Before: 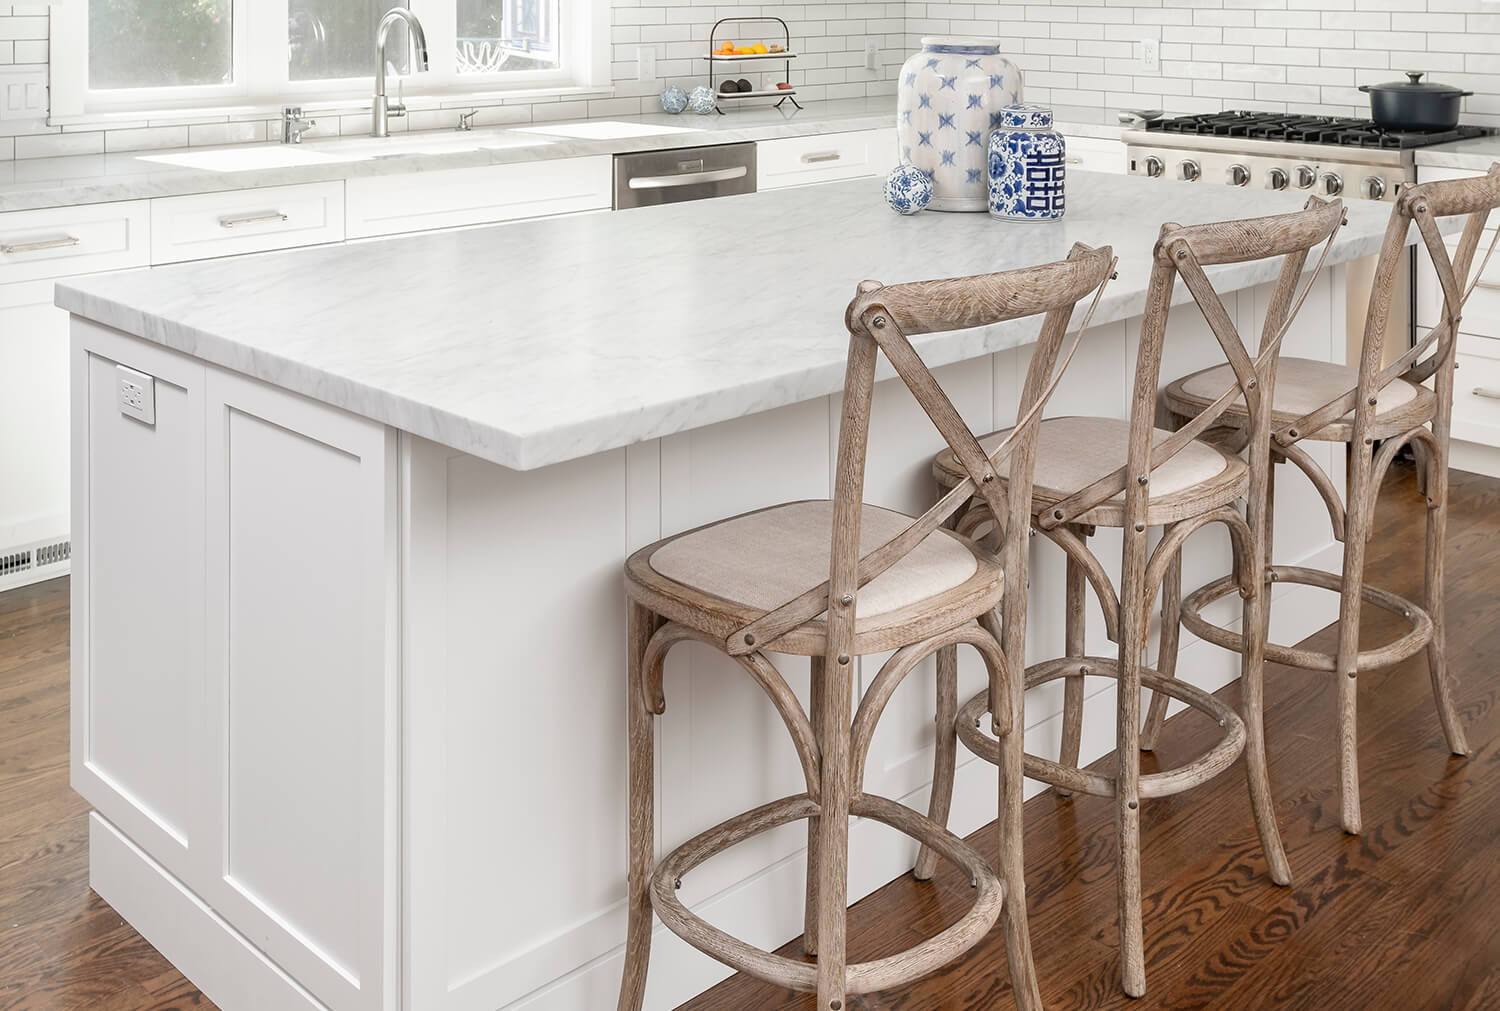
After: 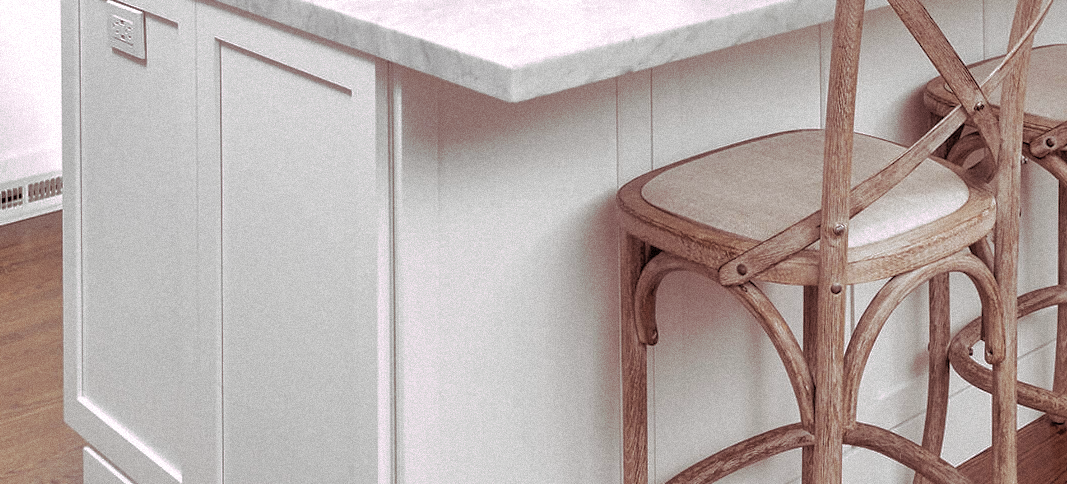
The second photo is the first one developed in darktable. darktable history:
rotate and perspective: rotation -0.45°, automatic cropping original format, crop left 0.008, crop right 0.992, crop top 0.012, crop bottom 0.988
local contrast: mode bilateral grid, contrast 100, coarseness 100, detail 91%, midtone range 0.2
filmic rgb: black relative exposure -8.2 EV, white relative exposure 2.2 EV, threshold 3 EV, hardness 7.11, latitude 75%, contrast 1.325, highlights saturation mix -2%, shadows ↔ highlights balance 30%, preserve chrominance RGB euclidean norm, color science v5 (2021), contrast in shadows safe, contrast in highlights safe, enable highlight reconstruction true
shadows and highlights: shadows 60, highlights -60
crop: top 36.498%, right 27.964%, bottom 14.995%
grain: mid-tones bias 0%
split-toning: highlights › hue 298.8°, highlights › saturation 0.73, compress 41.76%
